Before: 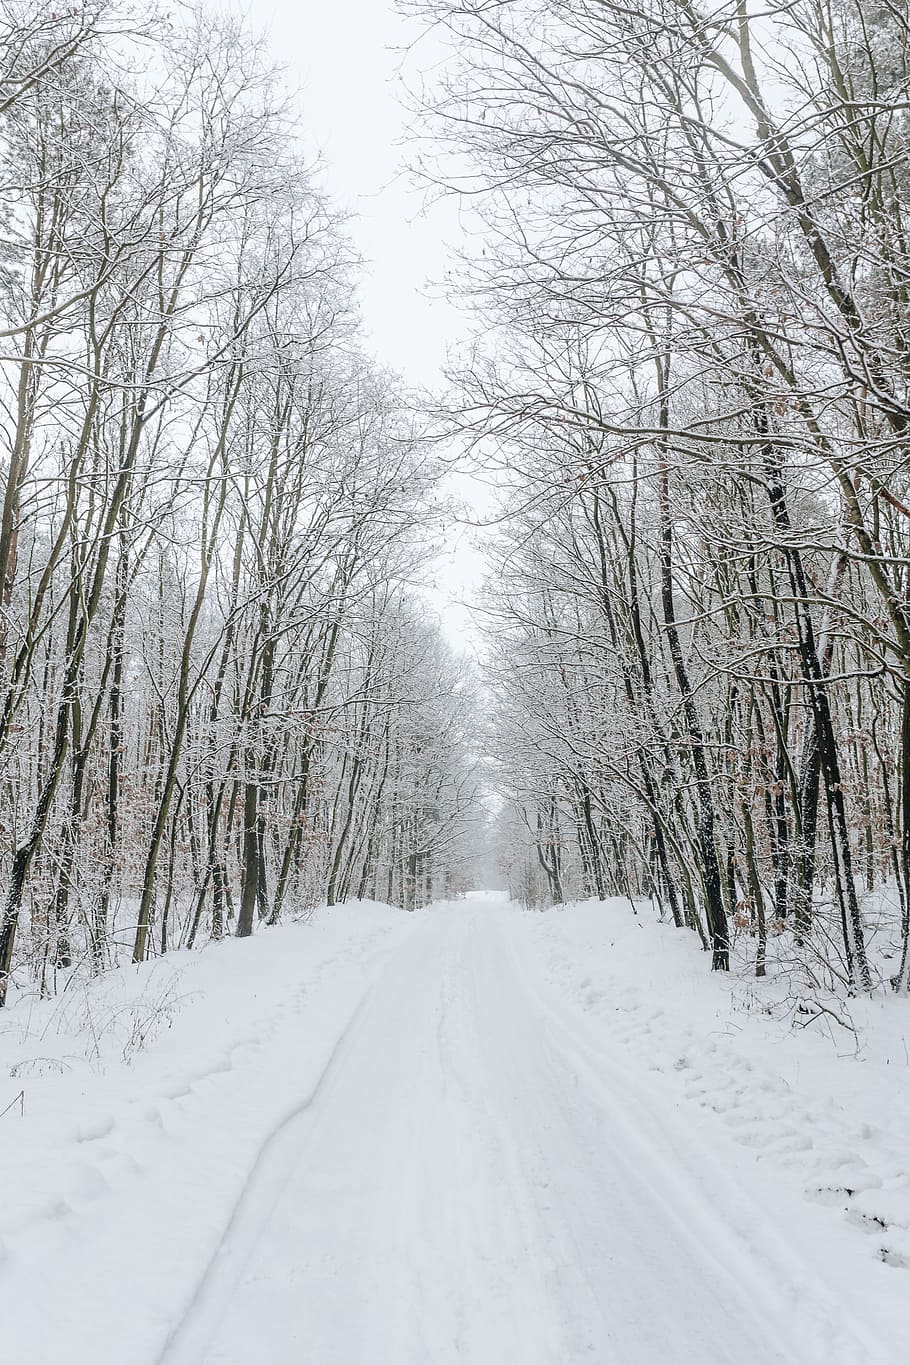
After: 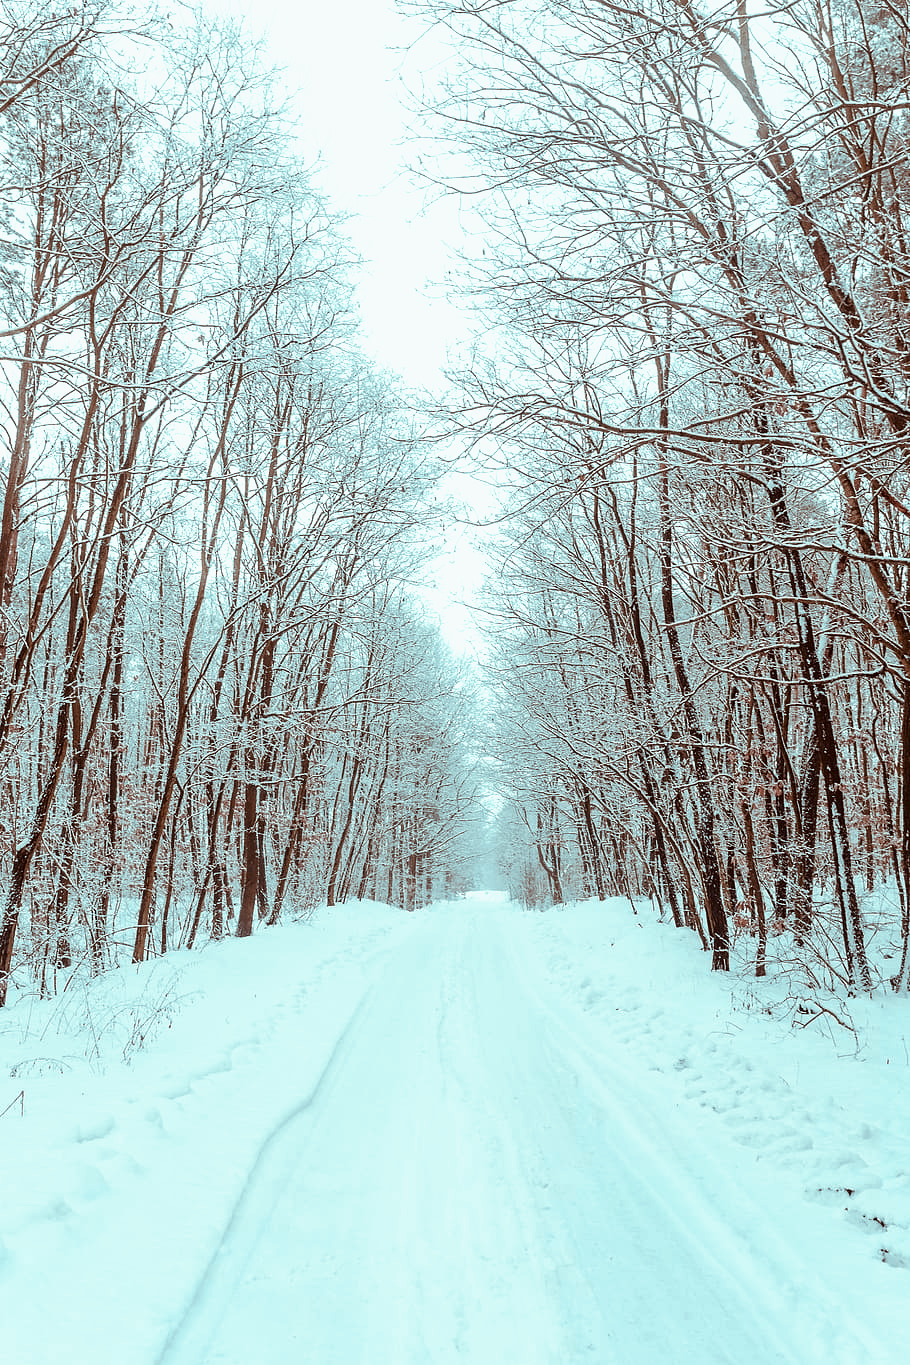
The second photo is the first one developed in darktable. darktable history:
color look up table: target L [88.49, 79.26, 51.05, 49.45, 36.75, 29.3, 198.45, 94.07, 90.31, 61.87, 58.48, 80.62, 58.1, 54.33, 65.05, 67, 49.98, 51.67, 61.17, 52.15, 40.13, 30.87, 86.01, 80.38, 80.6, 74.87, 62.99, 62.47, 64.13, 68.32, 47.29, 53.52, 29.02, 31.21, 42.72, 20.32, 17.75, 13.89, 11.03, 81.61, 81.69, 81.43, 81.51, 81.03, 81.98, 68.23, 70.05, 59.27, 53.12], target a [-10.64, -12, 25.37, -5.419, 5.263, 16.55, 0, -0.001, -11.44, 46.72, 45.97, -7.932, 53.97, 50.91, 13.31, -7.727, 54.36, 47.67, 24.18, 40.83, 46.53, 26.56, -10.65, -11.29, -11.16, -10.95, -19.77, 13.6, -10.75, -24.87, 5.751, -14.64, 10.41, 11.44, -1.246, 12.18, 12.78, 10.46, 10.25, -12.41, -18.03, -14.23, -14.15, -15.87, -16.8, -30.42, -32.38, -25.64, -20.71], target b [-0.969, -3.298, 46.72, 20.58, 28.07, 28.29, 0.001, 0.004, -0.523, 63.07, 61.06, -2.597, 57.26, 59.5, 10.59, -3.621, 57.43, 36.17, 3.747, 27.2, 40.19, 25.25, -1.749, -3.17, -3.144, -4.411, -22.86, -6.799, -24.37, -37.23, 3.764, -38, 6.459, -5.315, -34.59, 8.562, 7.814, 5.878, 6.761, -3.591, -6.223, -4.572, -4.558, -4.998, -7.13, -9.422, -26.01, -26.85, -21.44], num patches 49
tone curve: curves: ch0 [(0, 0) (0.003, 0.002) (0.011, 0.01) (0.025, 0.022) (0.044, 0.039) (0.069, 0.061) (0.1, 0.088) (0.136, 0.126) (0.177, 0.167) (0.224, 0.211) (0.277, 0.27) (0.335, 0.335) (0.399, 0.407) (0.468, 0.485) (0.543, 0.569) (0.623, 0.659) (0.709, 0.756) (0.801, 0.851) (0.898, 0.961) (1, 1)], preserve colors none
